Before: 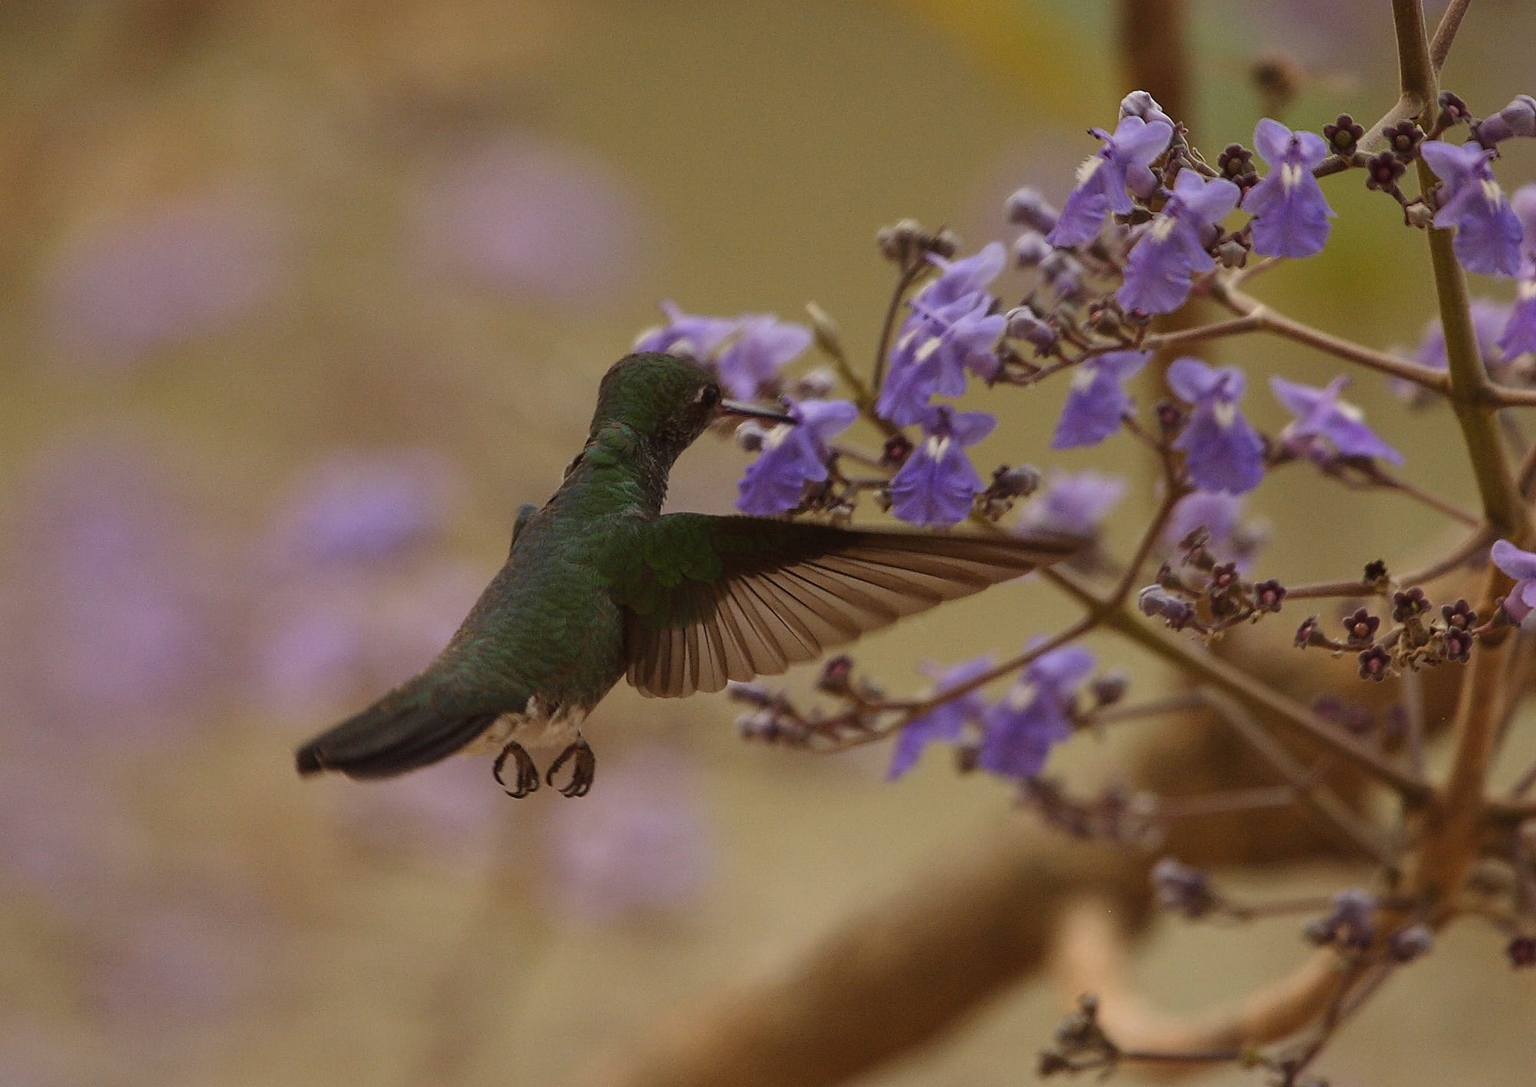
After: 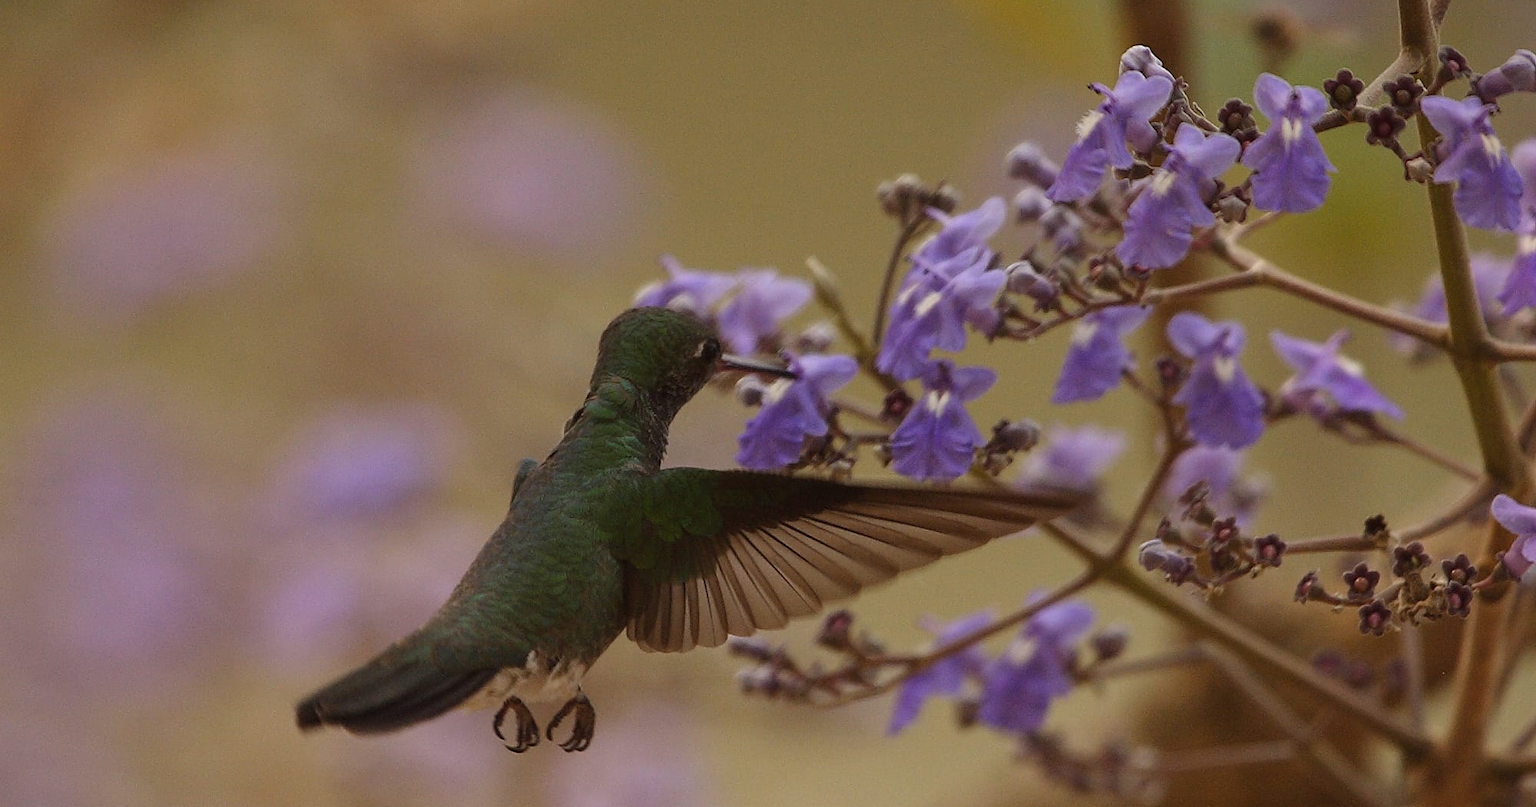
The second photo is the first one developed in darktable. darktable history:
crop: top 4.204%, bottom 21.486%
levels: white 99.98%
